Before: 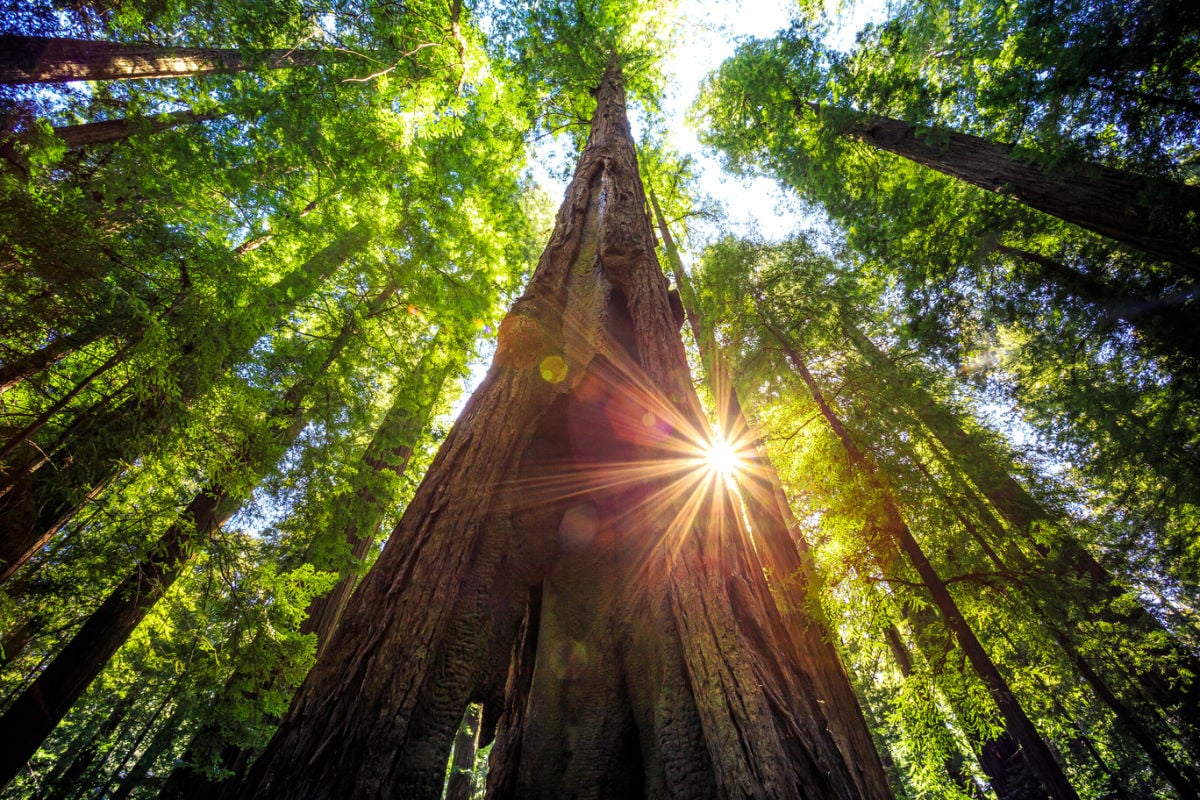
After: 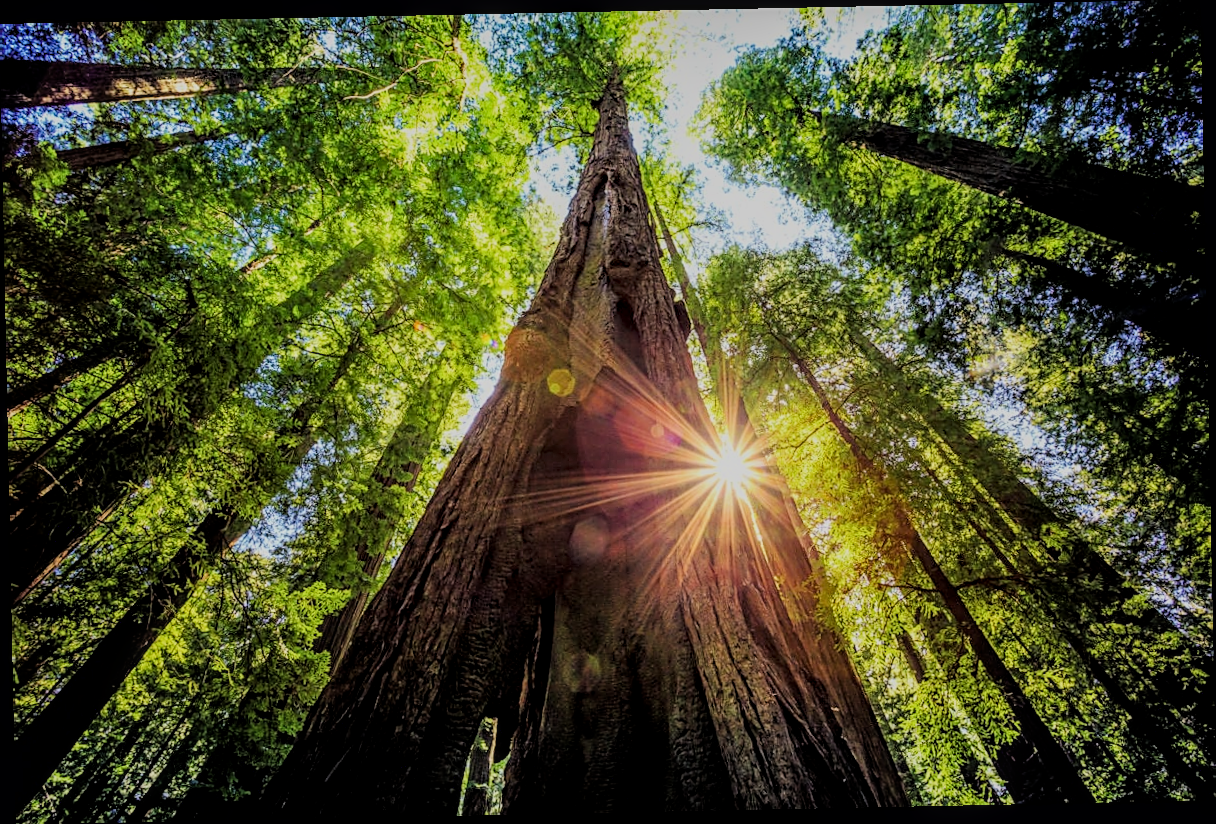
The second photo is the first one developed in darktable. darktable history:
sharpen: on, module defaults
local contrast: on, module defaults
rotate and perspective: rotation -1.17°, automatic cropping off
filmic rgb: black relative exposure -6.15 EV, white relative exposure 6.96 EV, hardness 2.23, color science v6 (2022)
